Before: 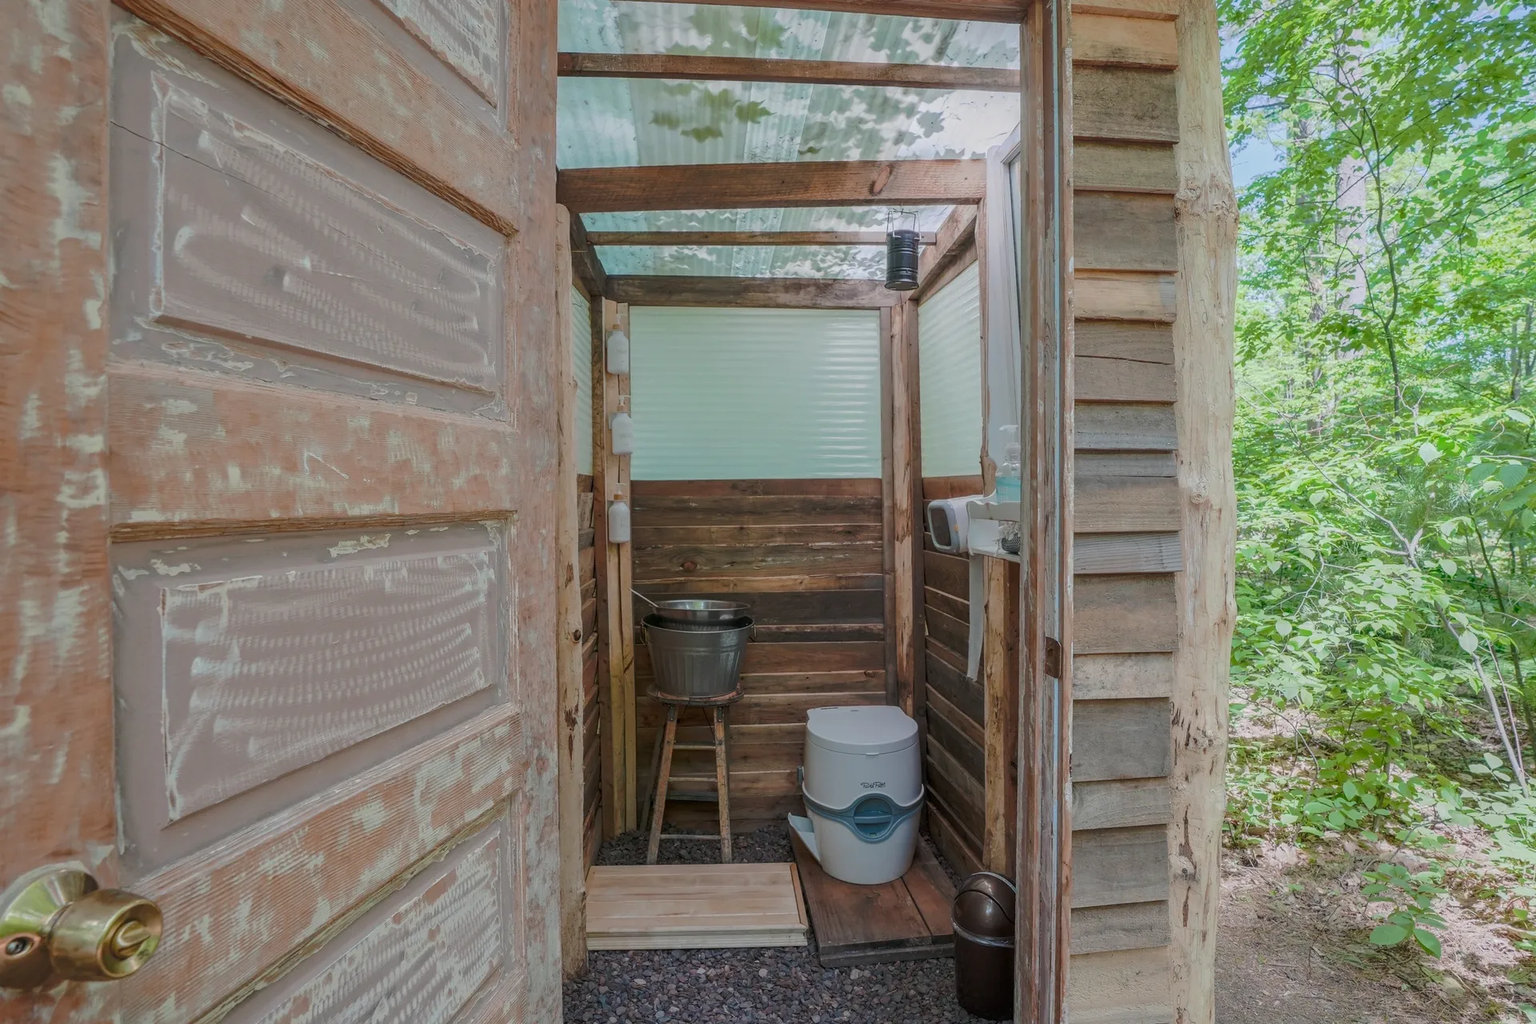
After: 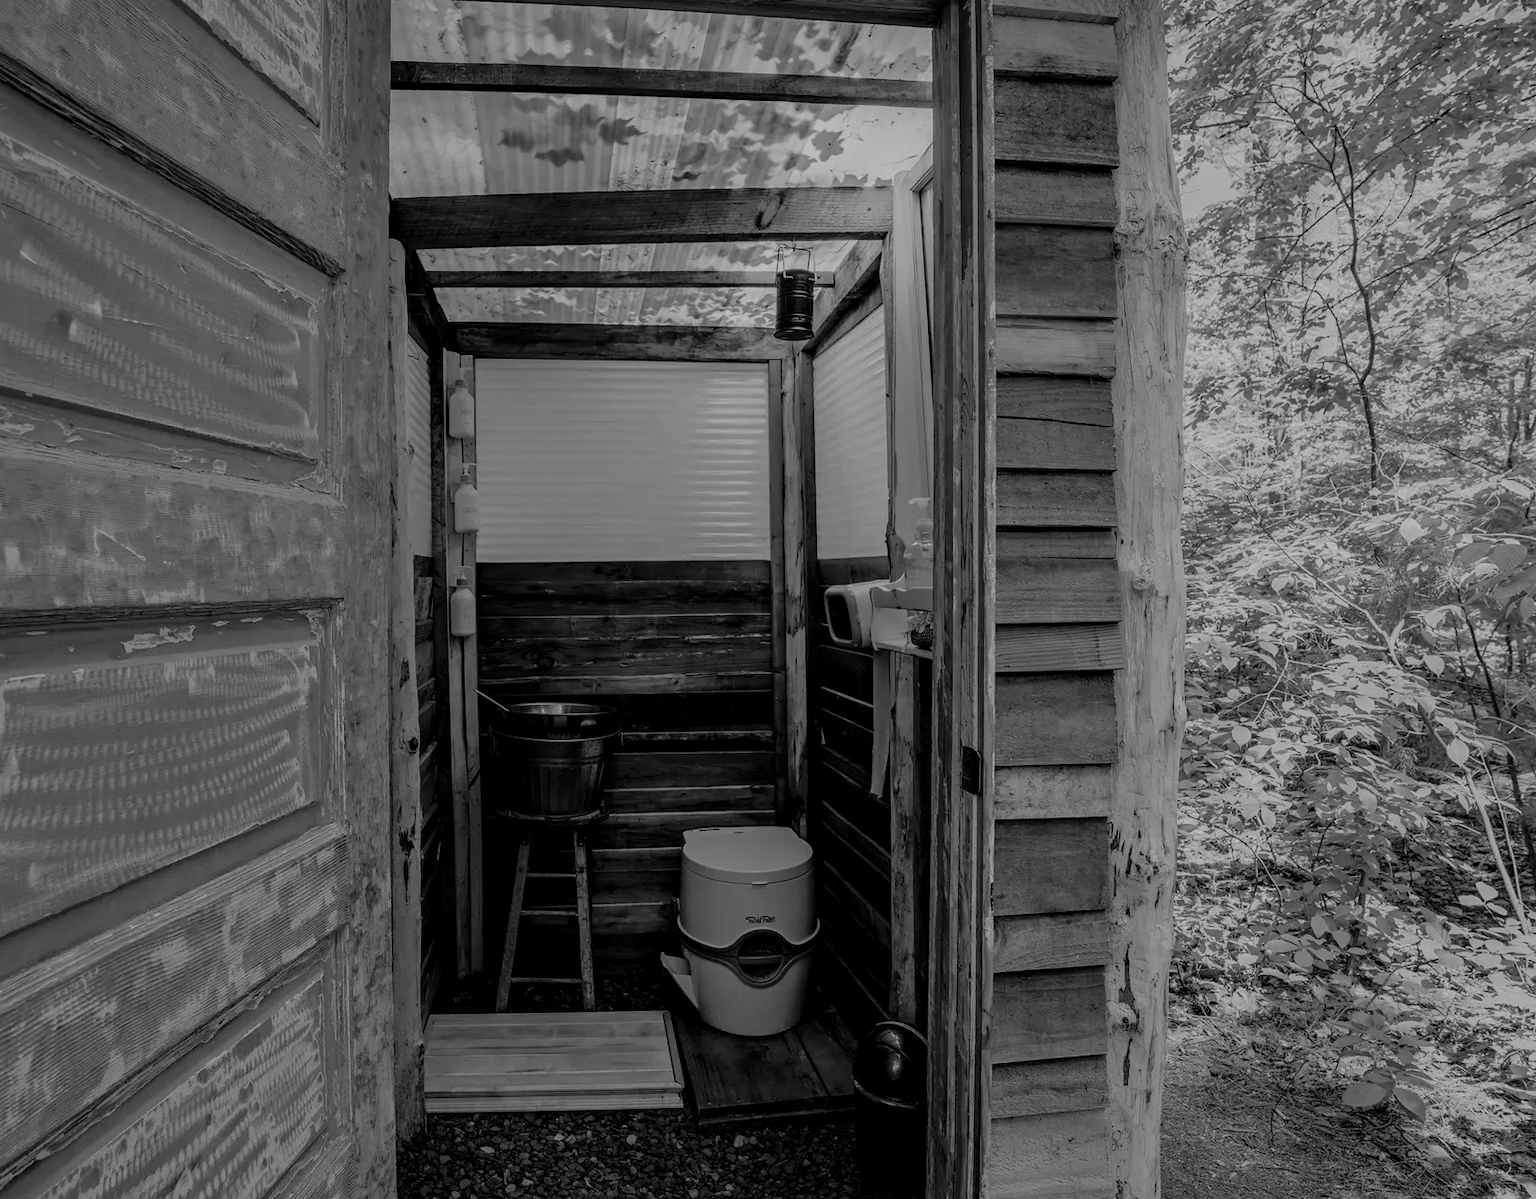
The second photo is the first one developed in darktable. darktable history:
color balance: lift [1.001, 1.007, 1, 0.993], gamma [1.023, 1.026, 1.01, 0.974], gain [0.964, 1.059, 1.073, 0.927]
crop and rotate: left 14.584%
levels: levels [0.029, 0.545, 0.971]
filmic rgb: black relative exposure -5 EV, hardness 2.88, contrast 1.3, highlights saturation mix -30%
monochrome: on, module defaults
rgb curve: curves: ch0 [(0.123, 0.061) (0.995, 0.887)]; ch1 [(0.06, 0.116) (1, 0.906)]; ch2 [(0, 0) (0.824, 0.69) (1, 1)], mode RGB, independent channels, compensate middle gray true
haze removal: compatibility mode true, adaptive false
exposure: black level correction 0.009, exposure 0.014 EV, compensate highlight preservation false
